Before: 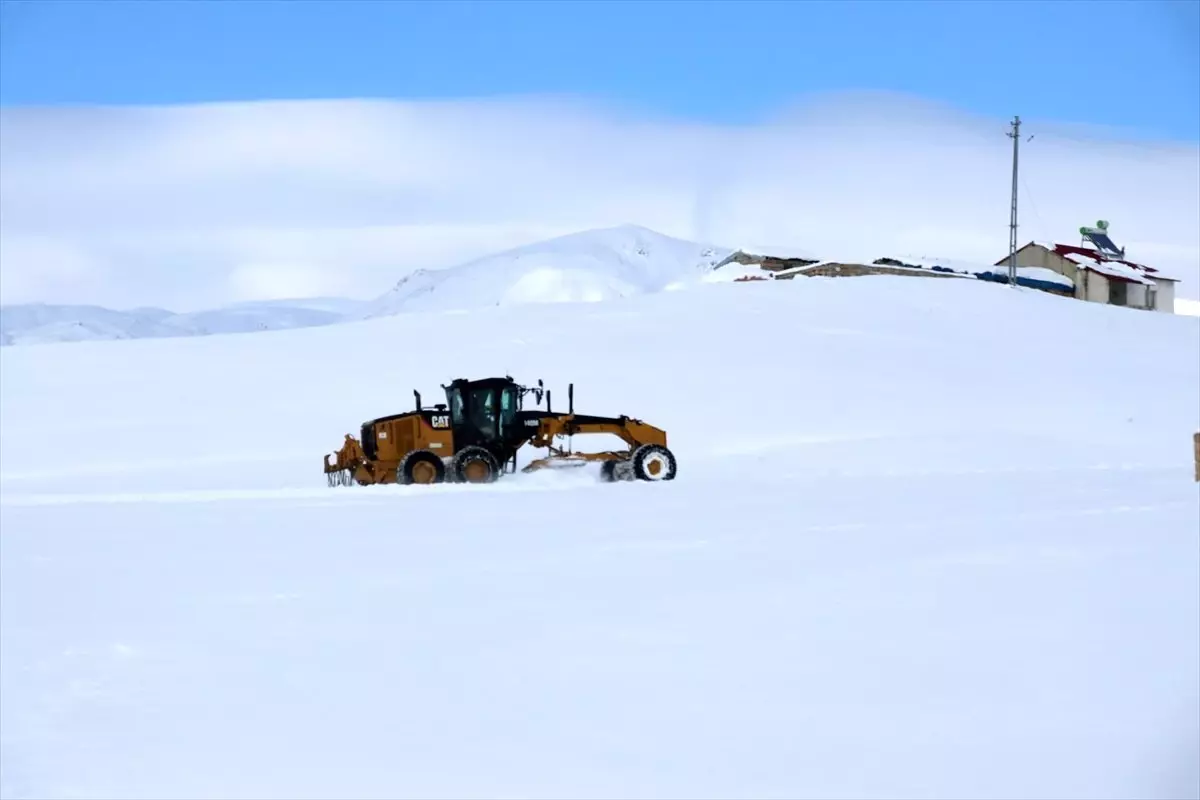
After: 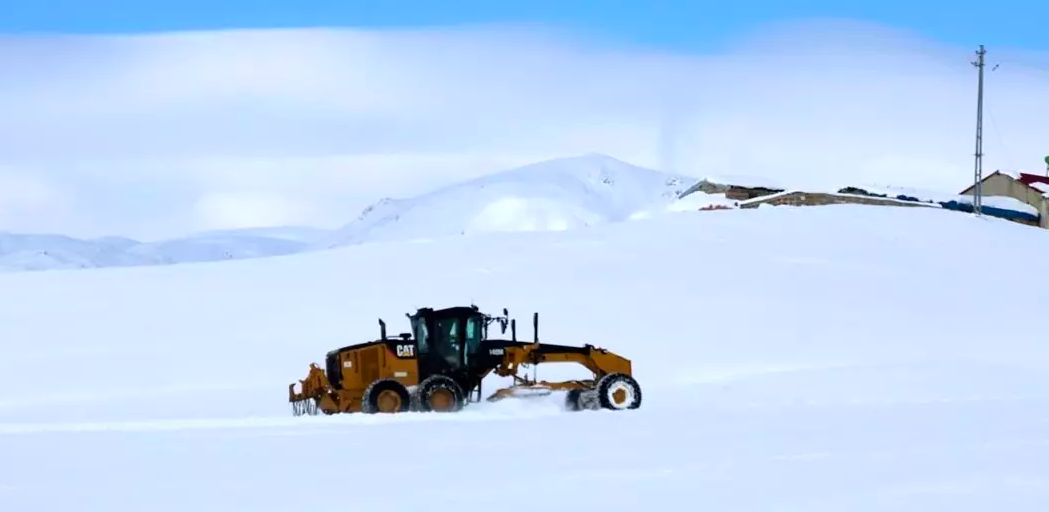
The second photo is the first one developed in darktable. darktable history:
color balance rgb: perceptual saturation grading › global saturation -0.008%, global vibrance 29.284%
crop: left 2.967%, top 8.976%, right 9.614%, bottom 27.002%
